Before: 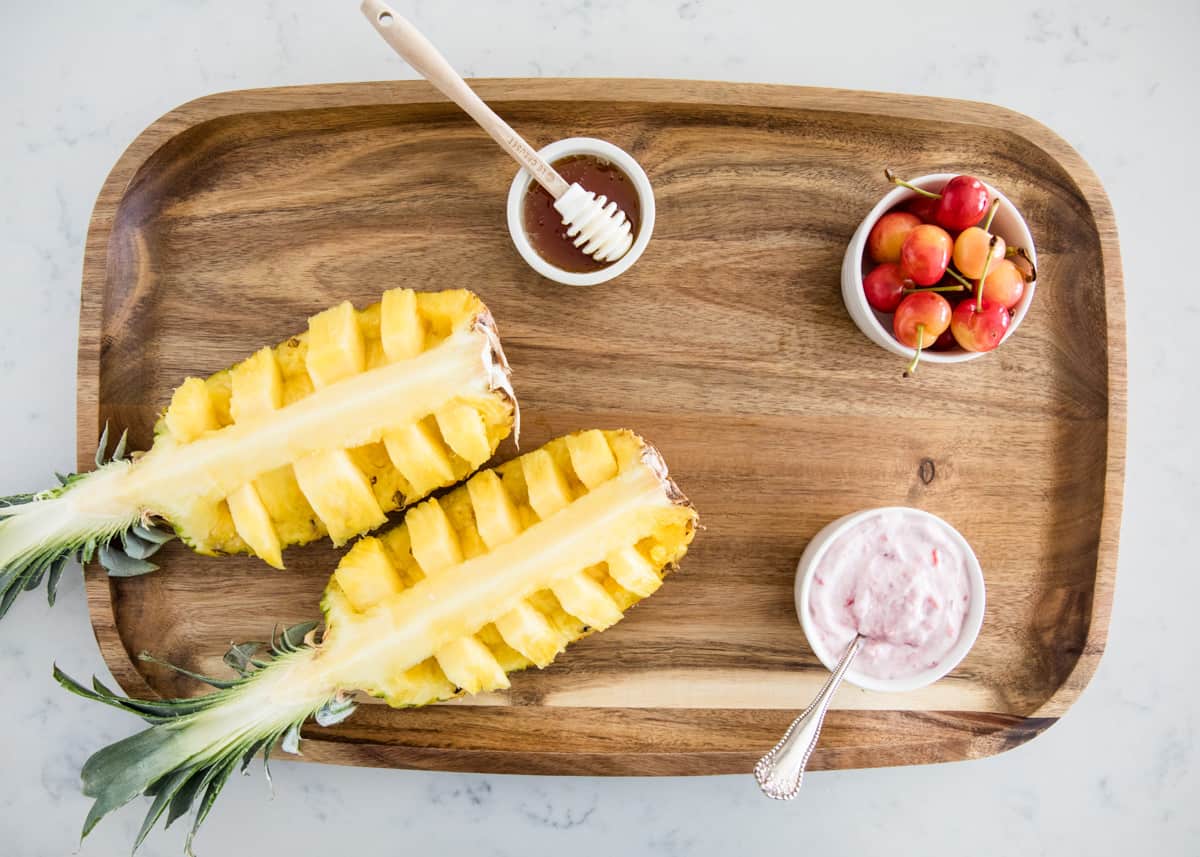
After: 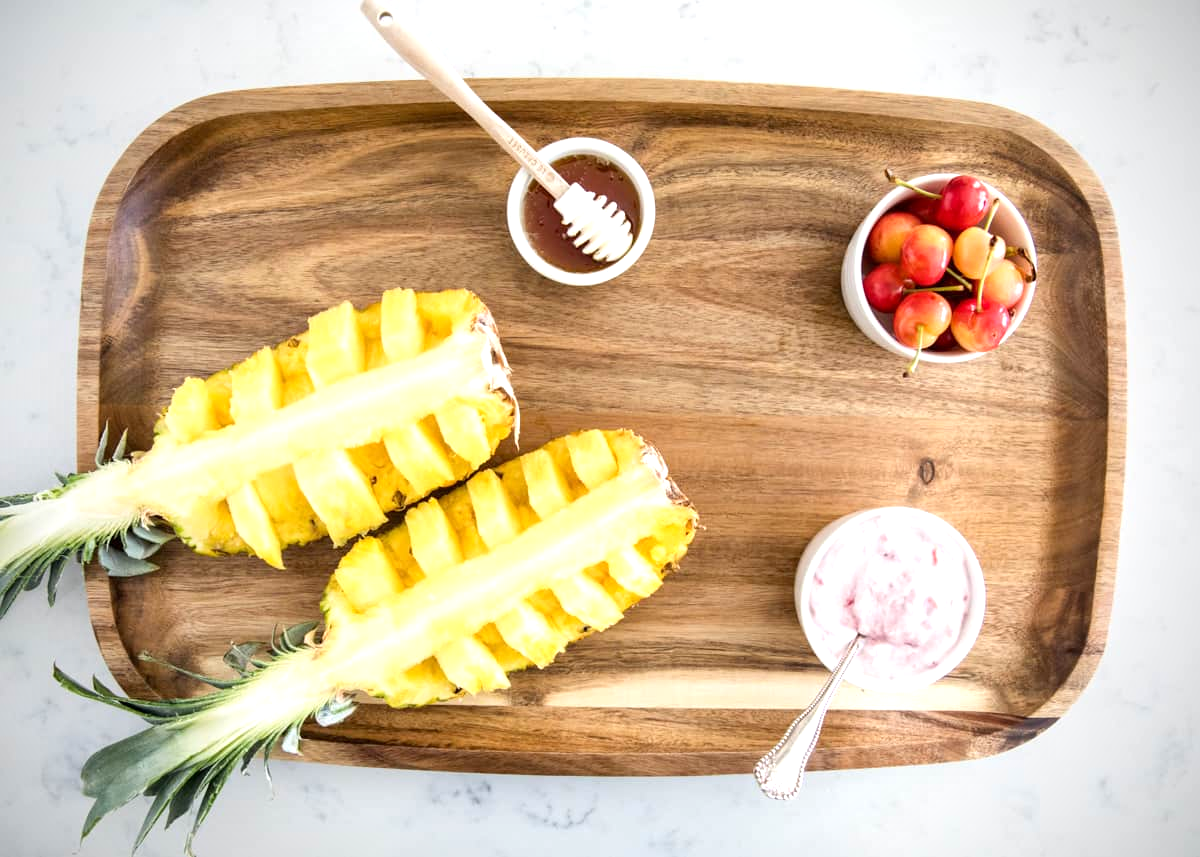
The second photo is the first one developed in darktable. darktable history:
exposure: black level correction 0.001, exposure 0.5 EV, compensate exposure bias true, compensate highlight preservation false
vignetting: fall-off start 74.49%, fall-off radius 65.87%, saturation -0.025
